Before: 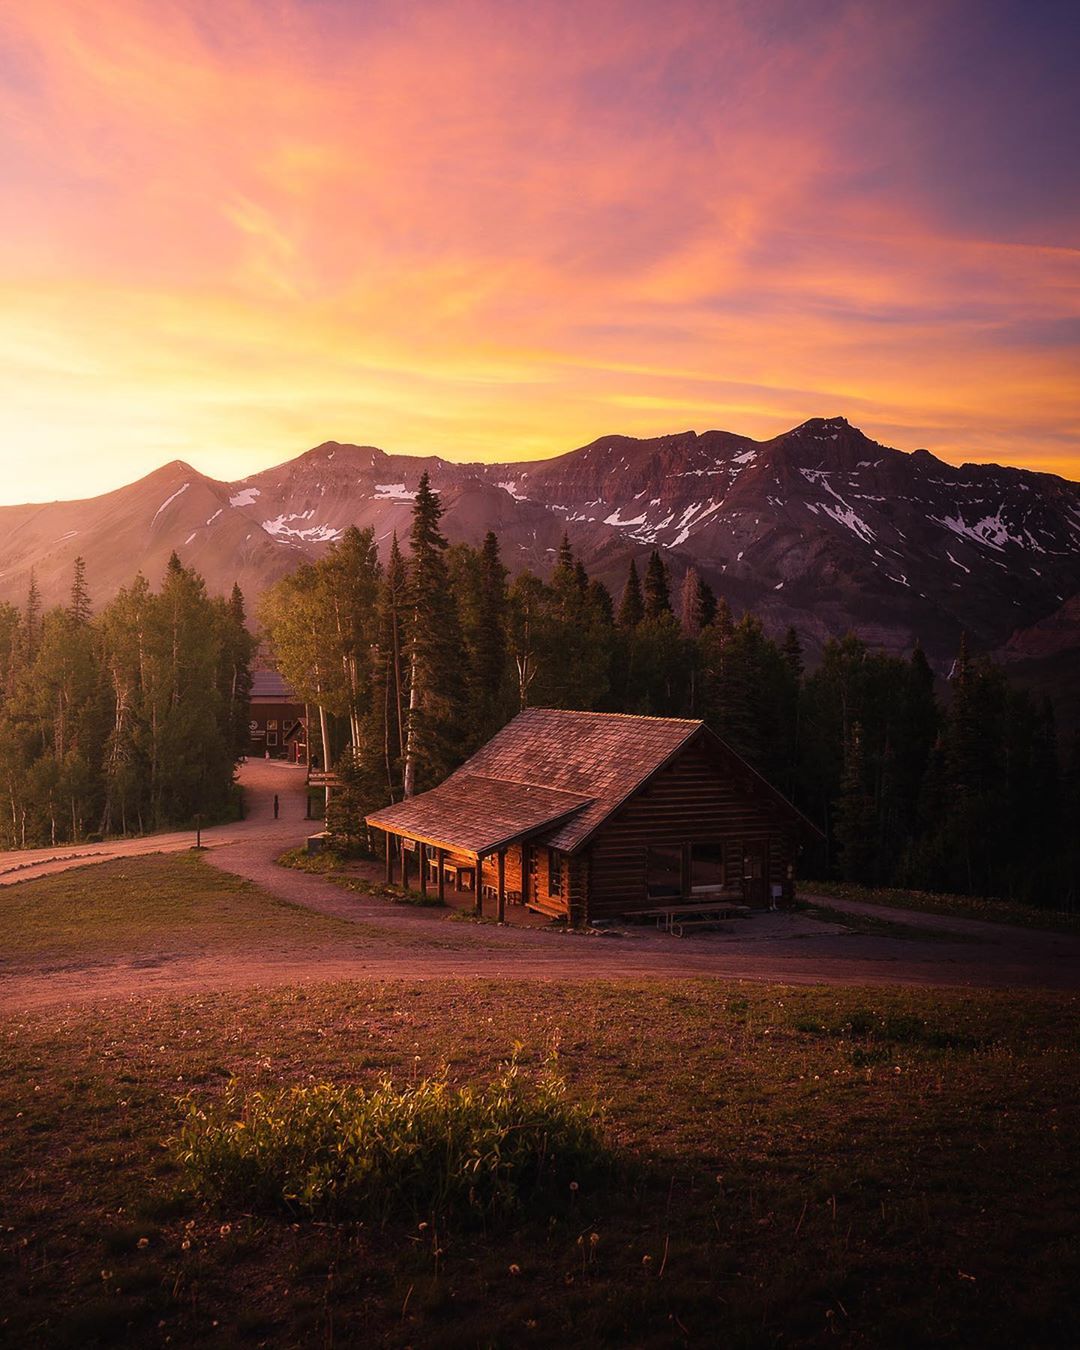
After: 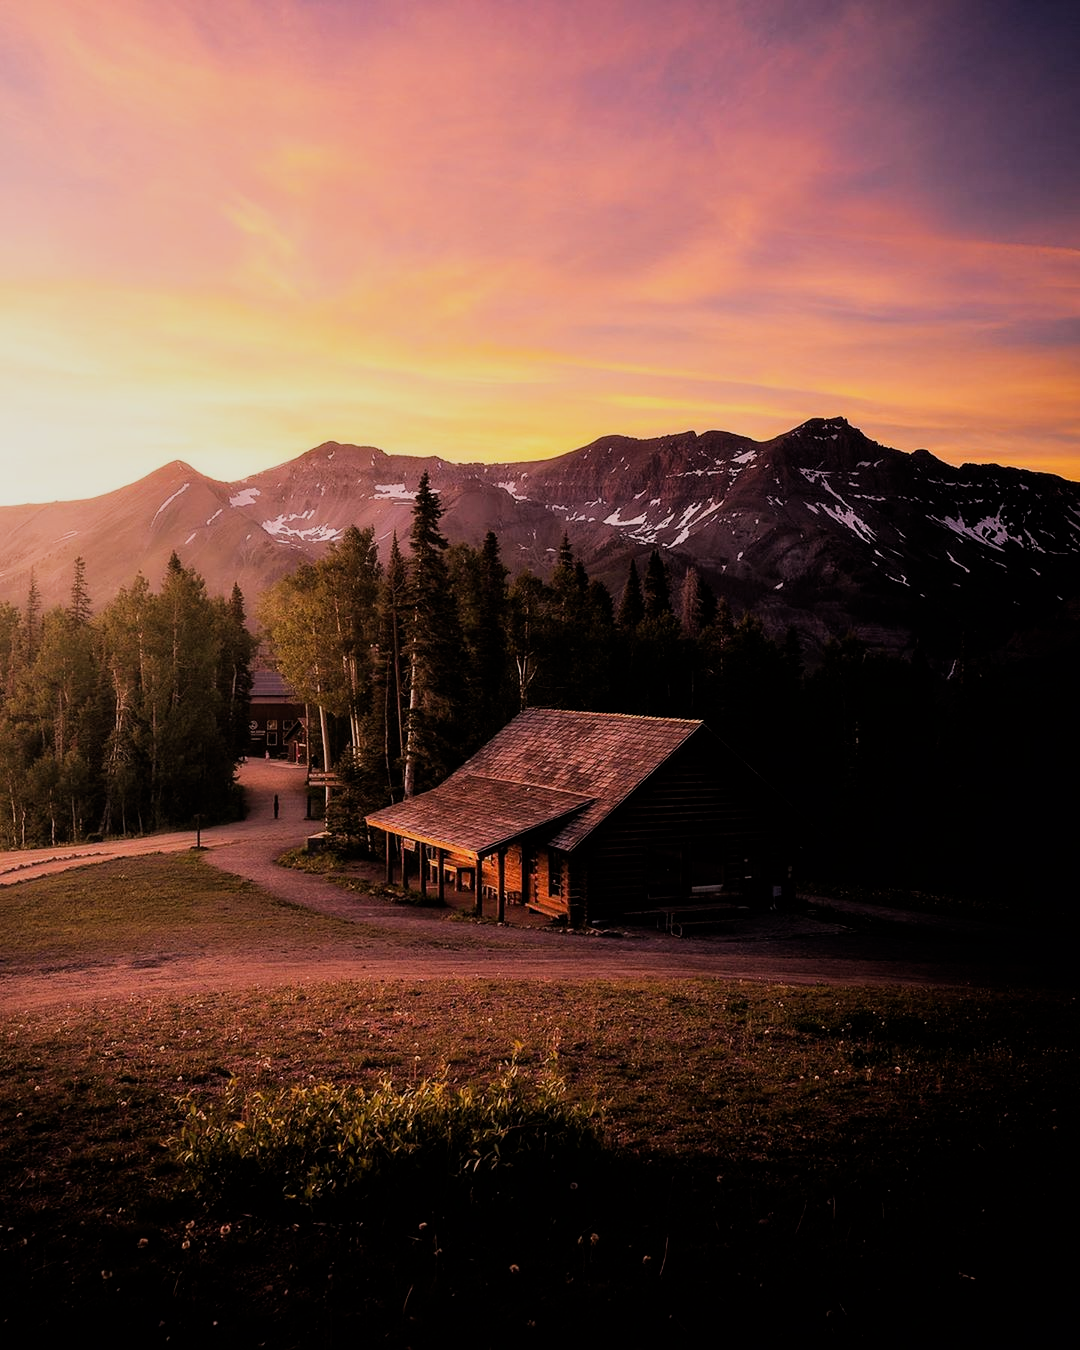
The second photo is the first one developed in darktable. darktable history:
filmic rgb: black relative exposure -5.05 EV, white relative exposure 3.96 EV, hardness 2.9, contrast 1.194, highlights saturation mix -28.55%
